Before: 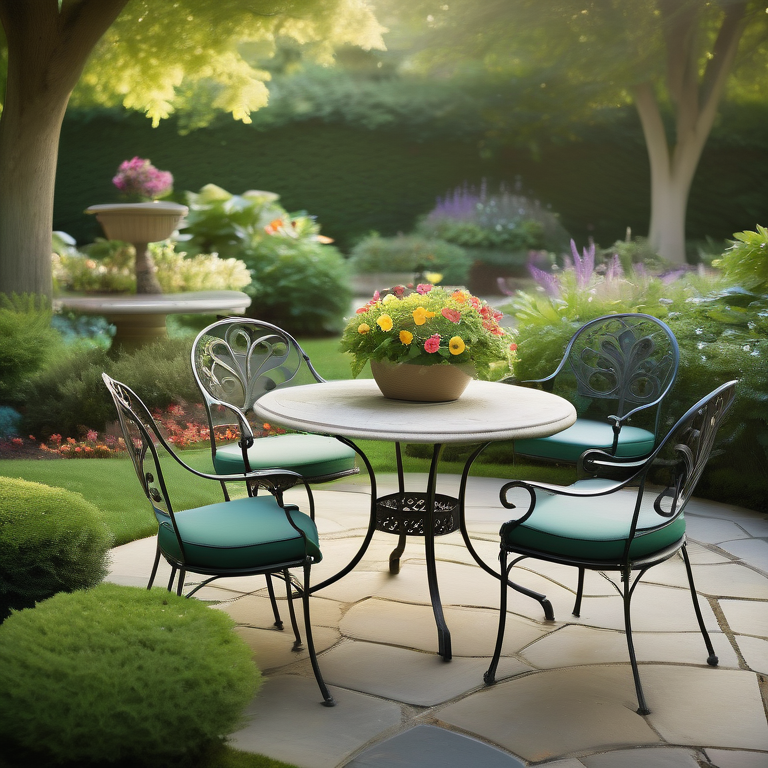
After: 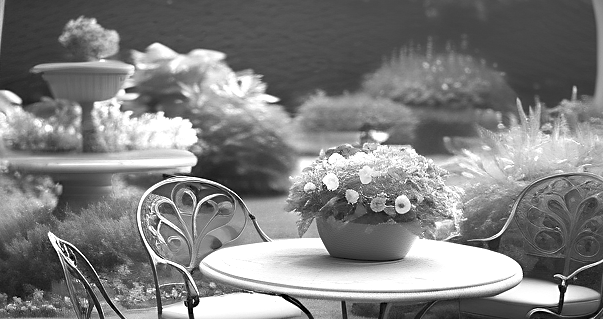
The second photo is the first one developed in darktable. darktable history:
shadows and highlights: shadows 43.06, highlights 6.94
contrast brightness saturation: contrast 0.06, brightness -0.01, saturation -0.23
monochrome: a -92.57, b 58.91
crop: left 7.036%, top 18.398%, right 14.379%, bottom 40.043%
sharpen: radius 1.864, amount 0.398, threshold 1.271
exposure: black level correction 0, exposure 0.7 EV, compensate exposure bias true, compensate highlight preservation false
local contrast: highlights 100%, shadows 100%, detail 120%, midtone range 0.2
